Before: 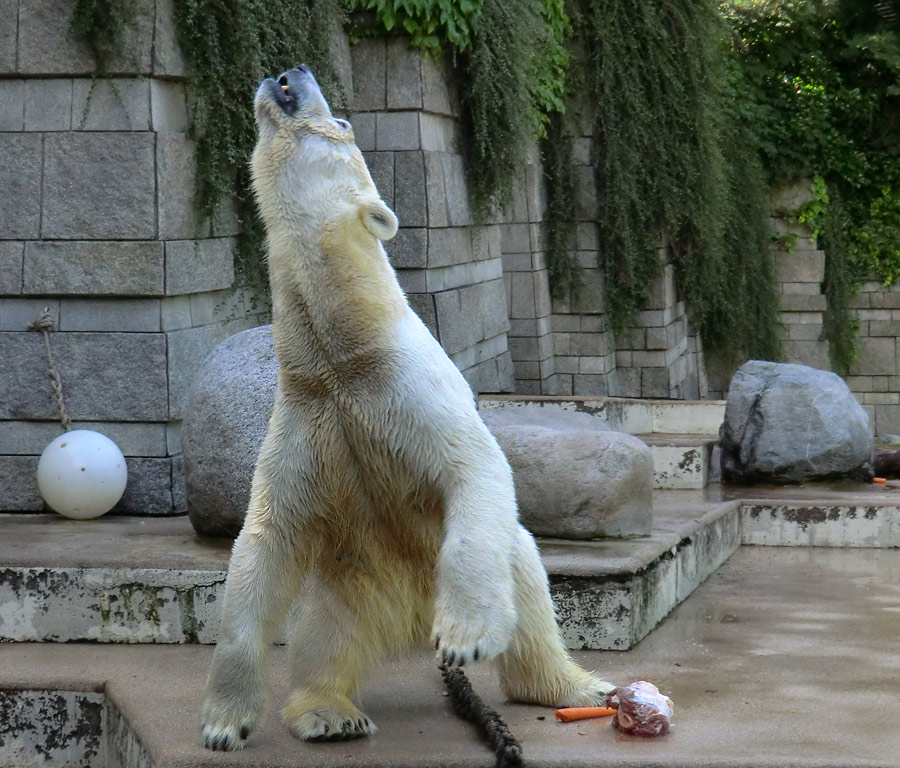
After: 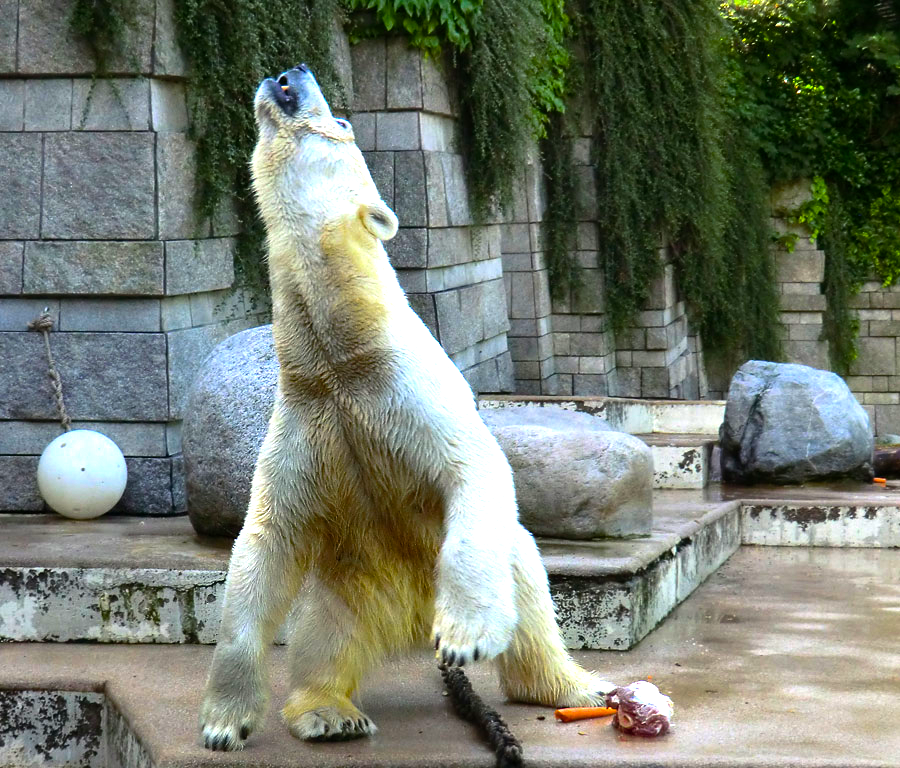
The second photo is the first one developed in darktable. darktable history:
exposure: exposure 0.405 EV, compensate highlight preservation false
color balance rgb: highlights gain › luminance 14.926%, perceptual saturation grading › global saturation 25.35%, perceptual brilliance grading › global brilliance 14.765%, perceptual brilliance grading › shadows -35.05%, global vibrance 39.219%
